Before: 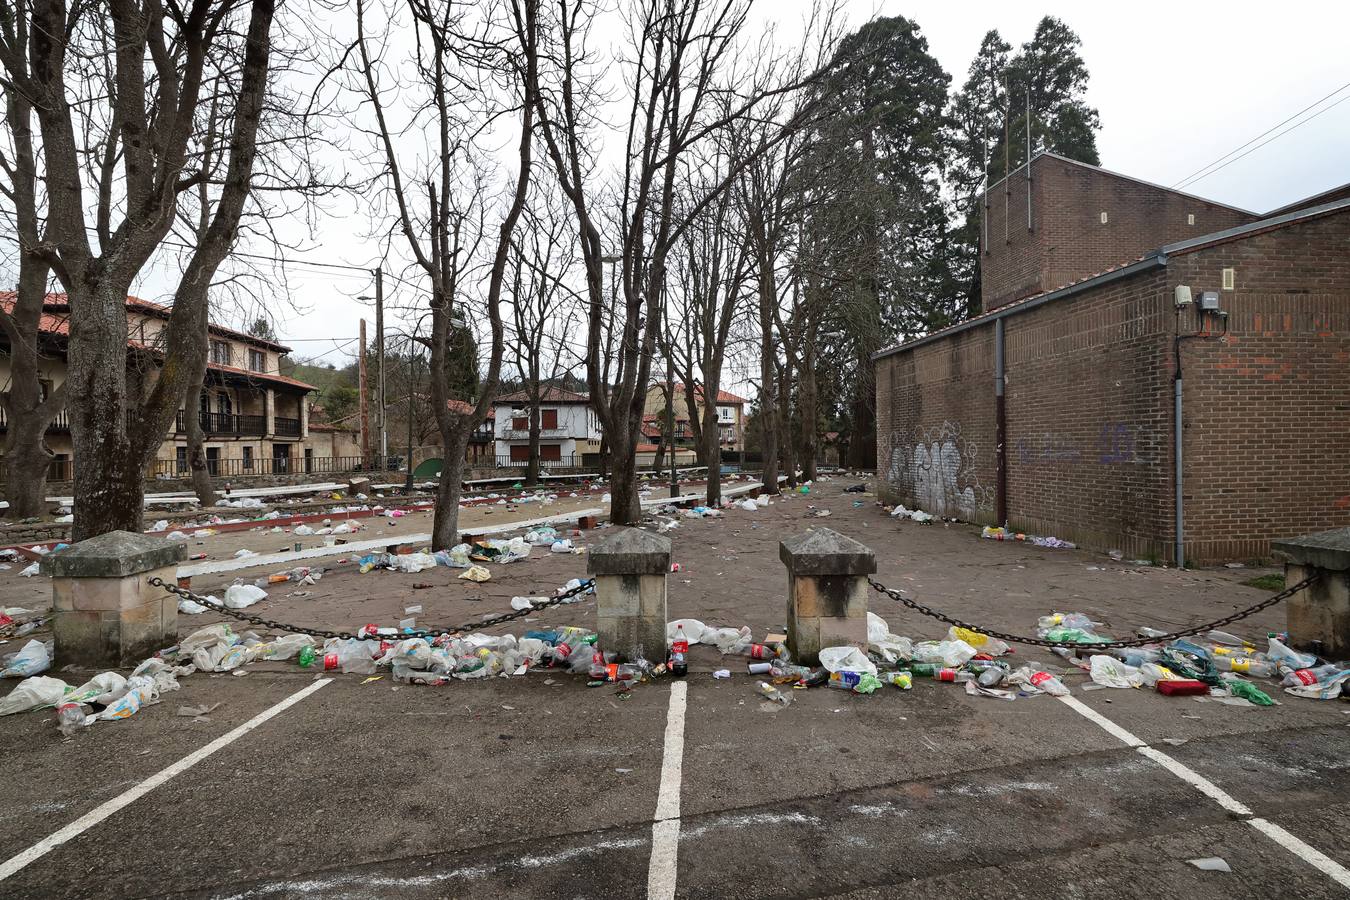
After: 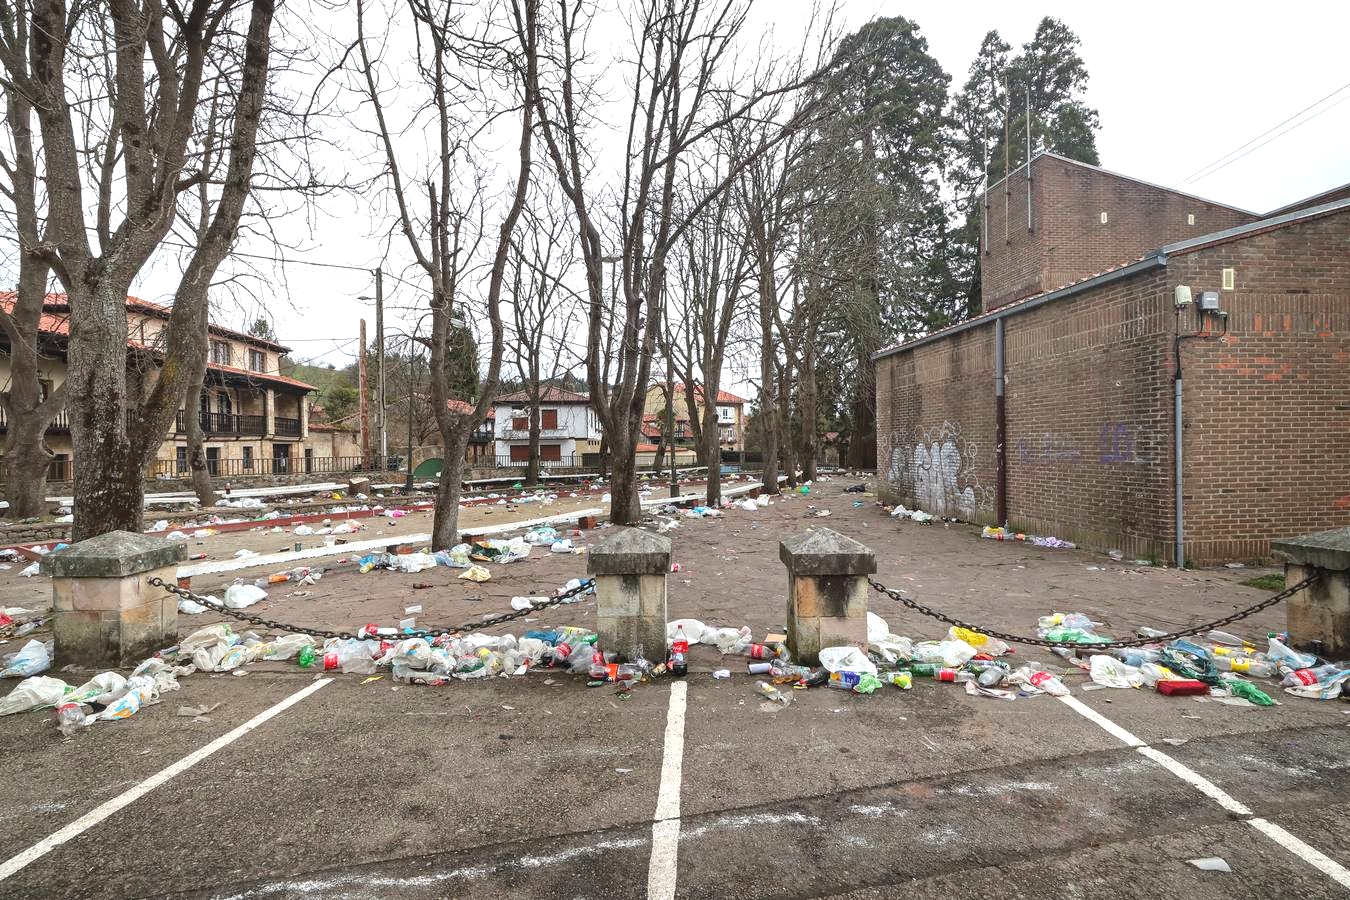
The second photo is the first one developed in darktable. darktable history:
local contrast: on, module defaults
exposure: black level correction 0, exposure 0.7 EV, compensate exposure bias true, compensate highlight preservation false
contrast brightness saturation: contrast -0.1, brightness 0.05, saturation 0.08
